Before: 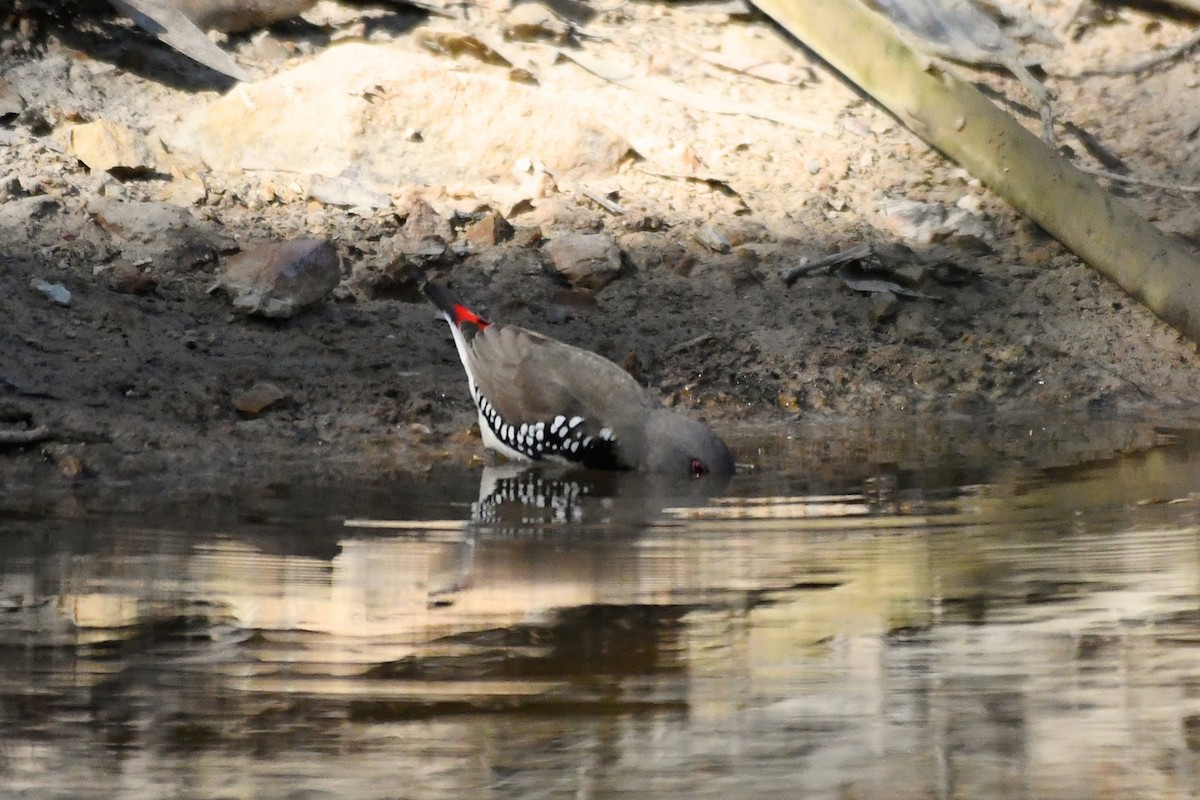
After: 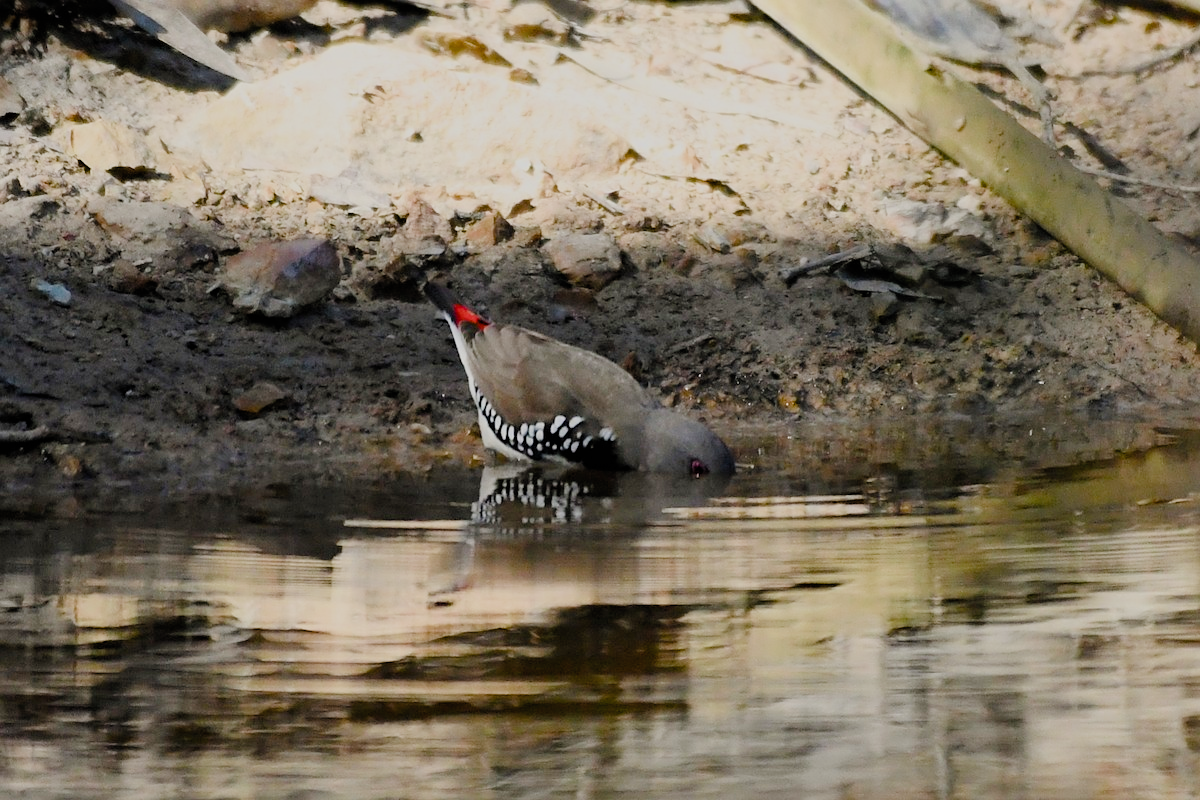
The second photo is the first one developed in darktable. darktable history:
color balance rgb: perceptual saturation grading › global saturation 20%, perceptual saturation grading › highlights -50.419%, perceptual saturation grading › shadows 30.772%, global vibrance 41.934%
sharpen: amount 0.203
filmic rgb: black relative exposure -7.65 EV, white relative exposure 4.56 EV, hardness 3.61, add noise in highlights 0.001, color science v3 (2019), use custom middle-gray values true, contrast in highlights soft
